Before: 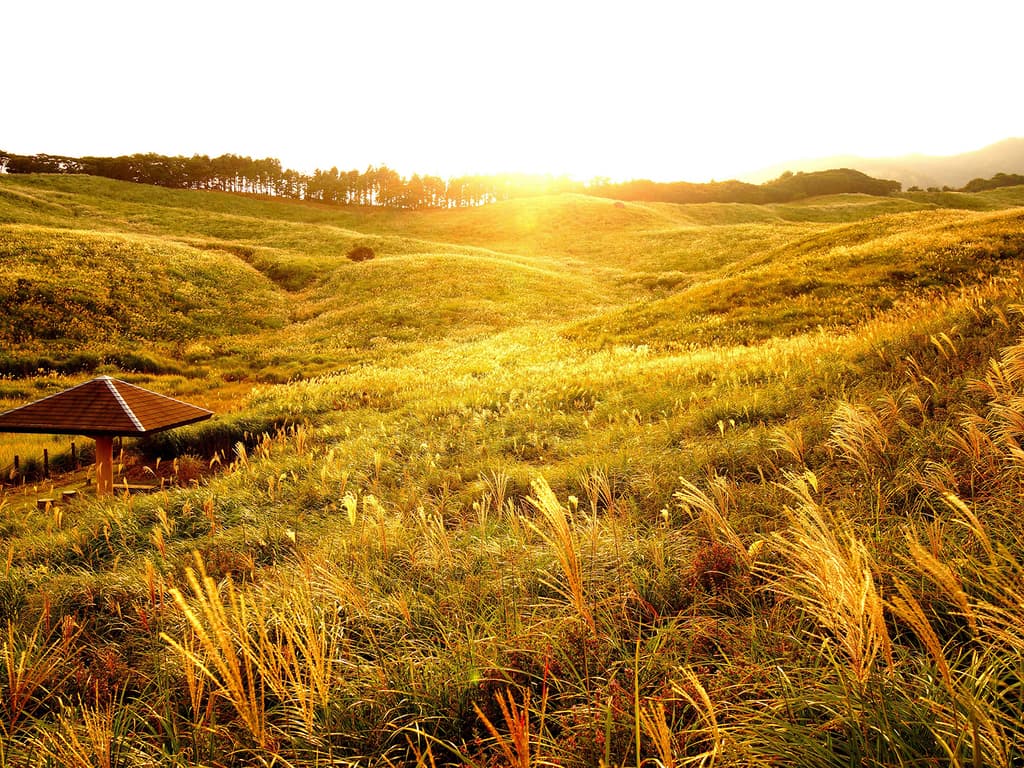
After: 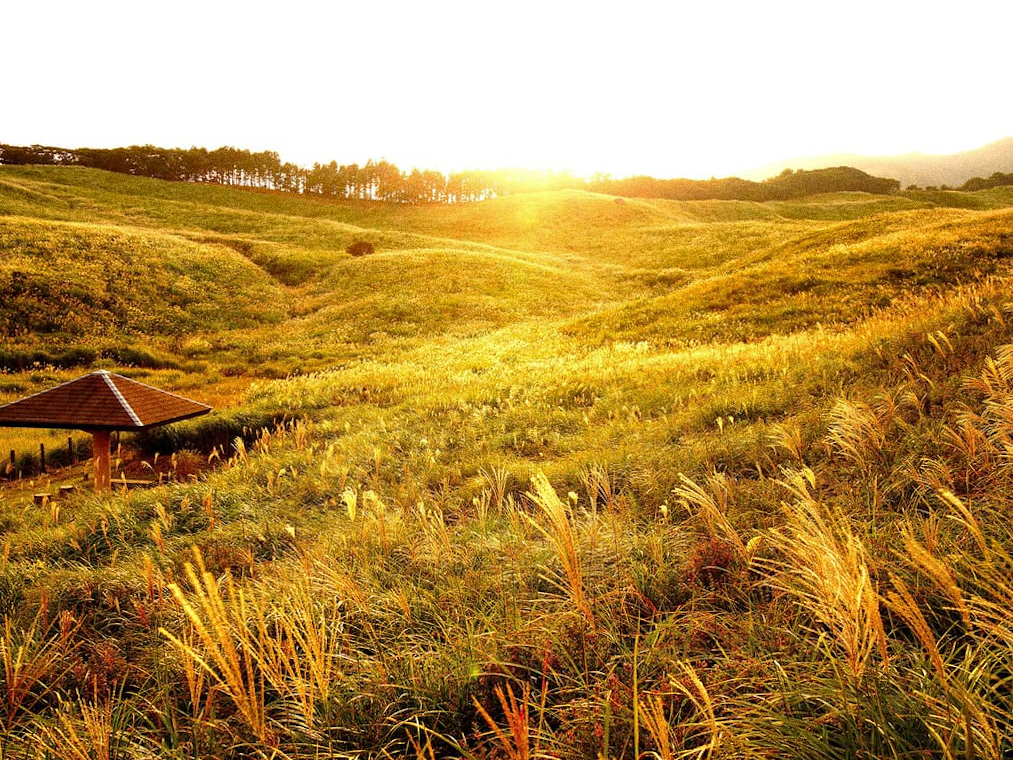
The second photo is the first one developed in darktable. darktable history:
rotate and perspective: rotation 0.174°, lens shift (vertical) 0.013, lens shift (horizontal) 0.019, shear 0.001, automatic cropping original format, crop left 0.007, crop right 0.991, crop top 0.016, crop bottom 0.997
grain: coarseness 0.09 ISO, strength 40%
shadows and highlights: shadows 20.55, highlights -20.99, soften with gaussian
